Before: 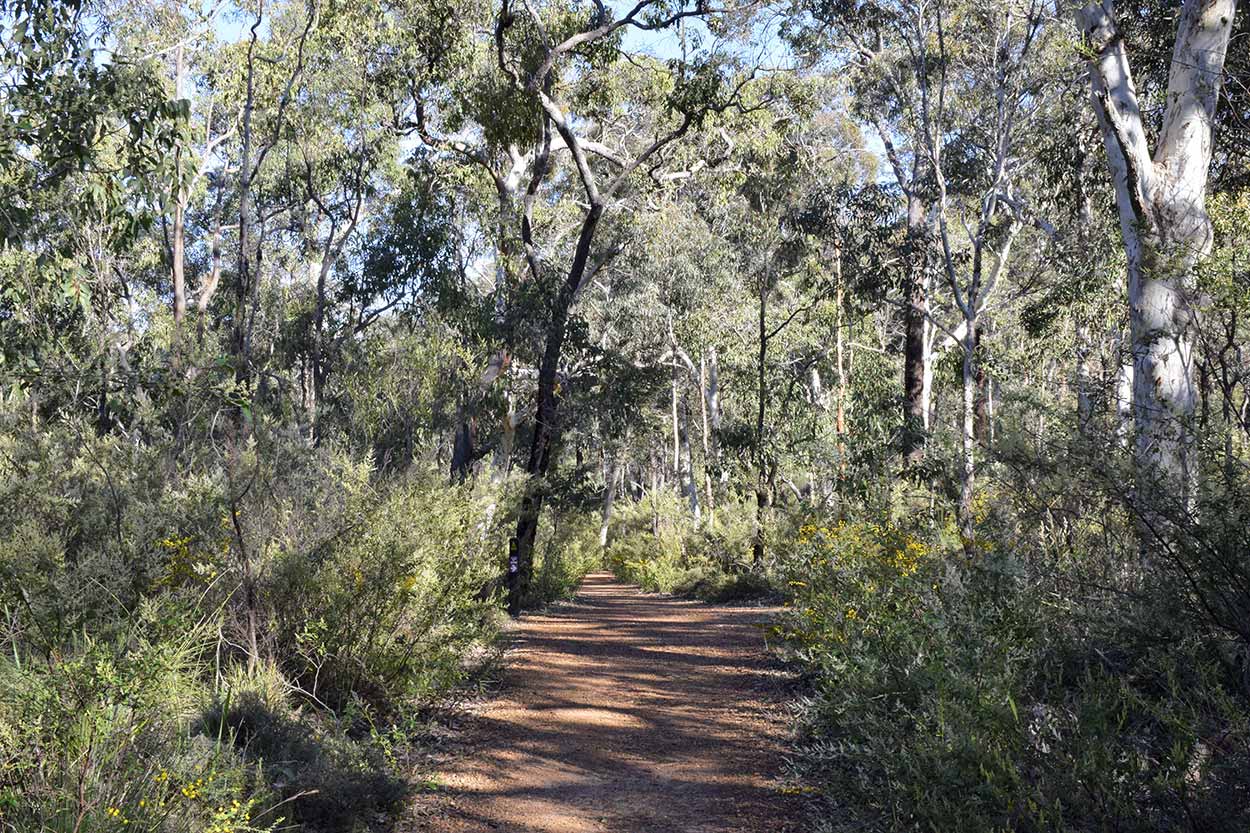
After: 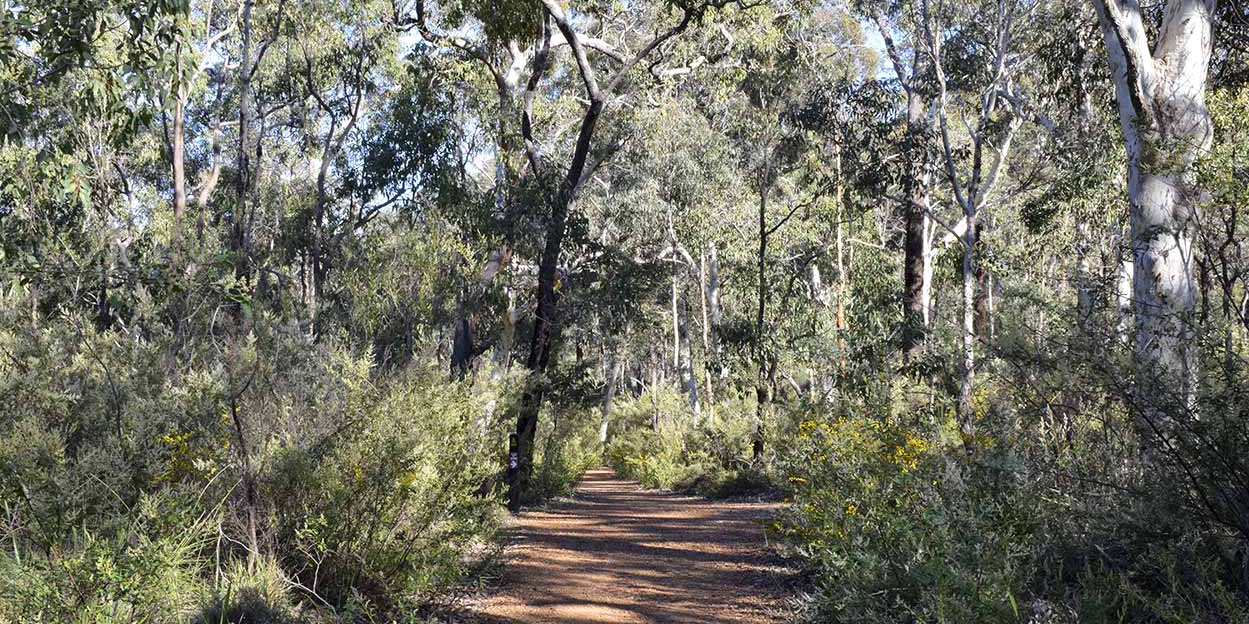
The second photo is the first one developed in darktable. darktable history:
exposure: exposure 0.02 EV, compensate highlight preservation false
crop and rotate: top 12.5%, bottom 12.5%
